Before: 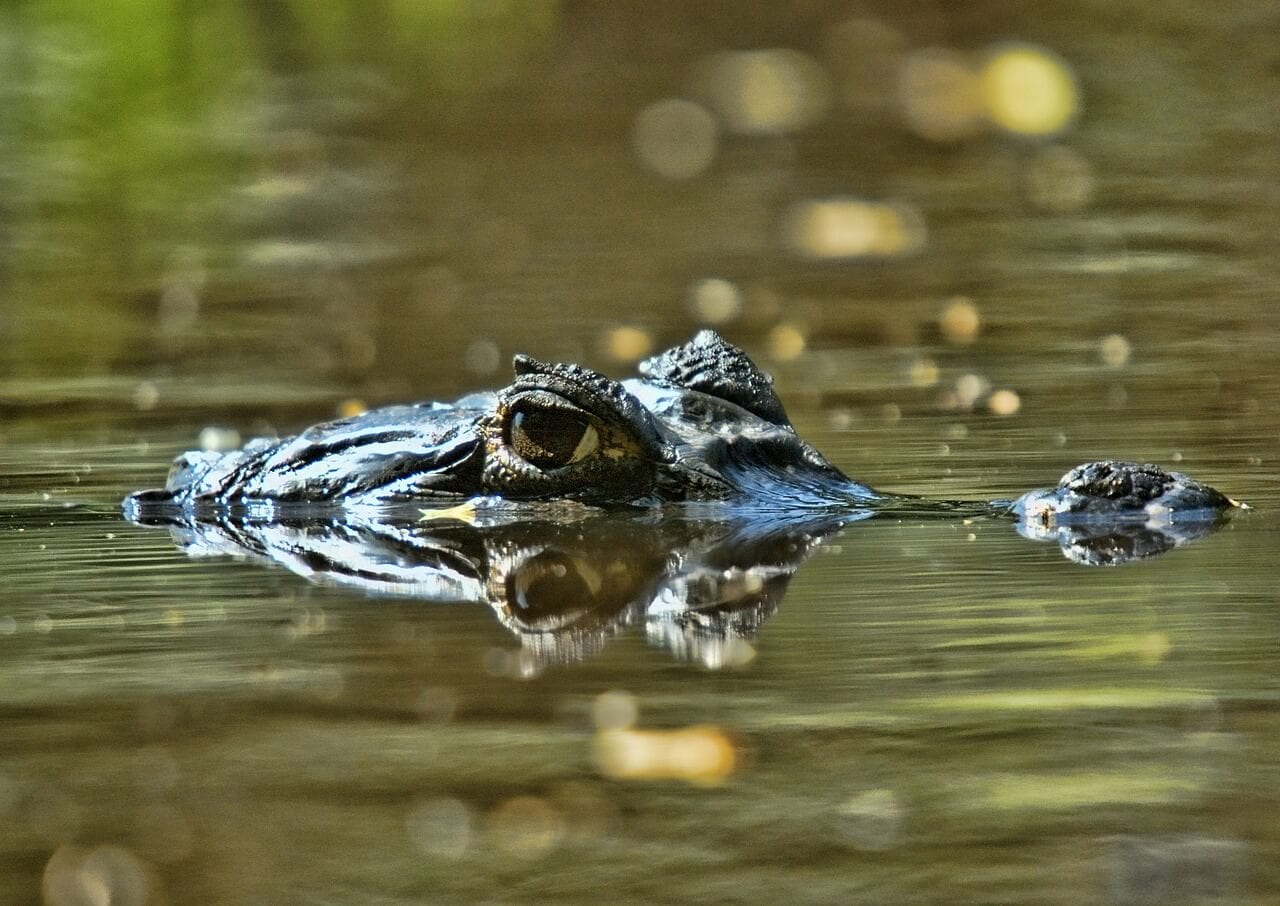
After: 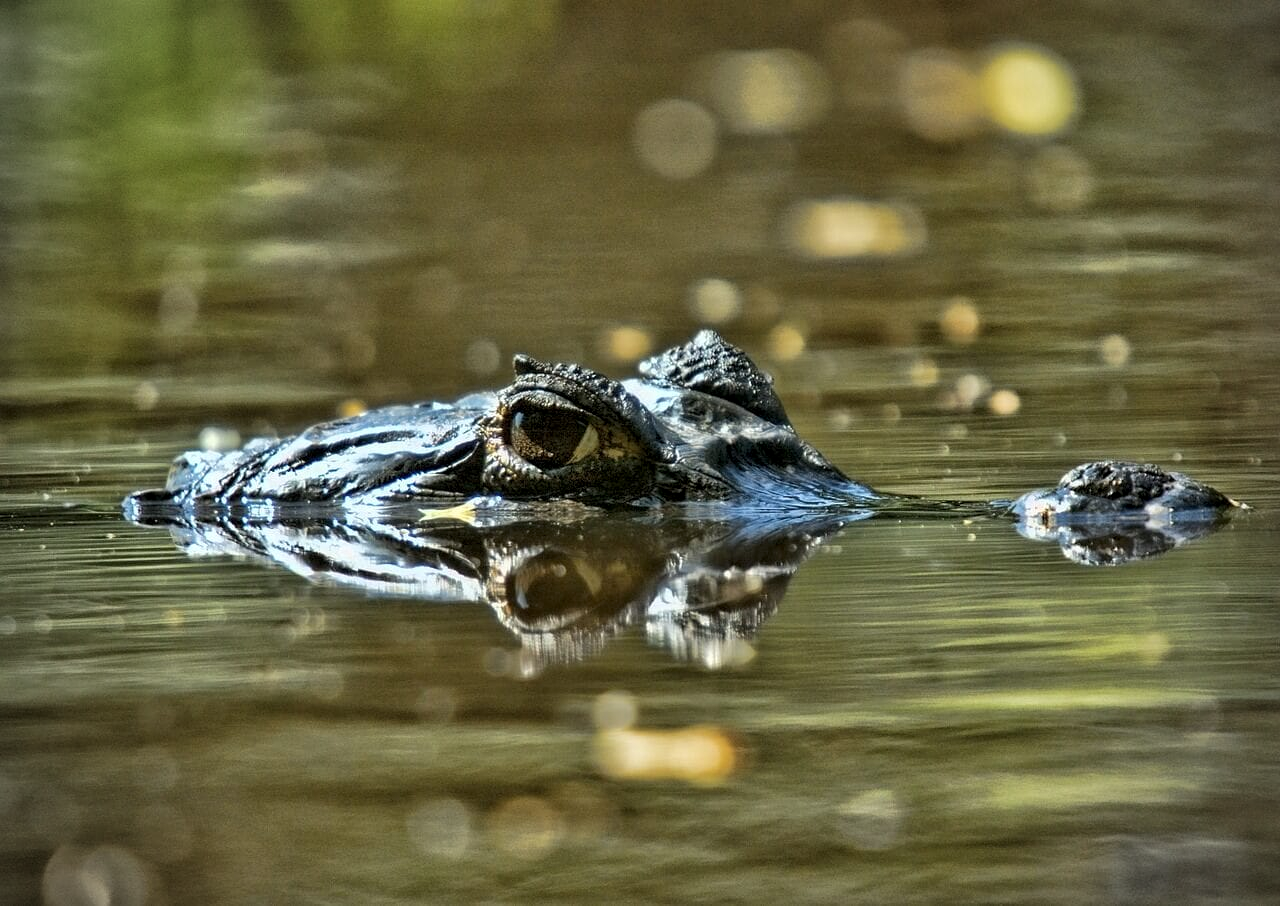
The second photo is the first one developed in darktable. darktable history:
local contrast: highlights 100%, shadows 100%, detail 131%, midtone range 0.2
vignetting: on, module defaults
